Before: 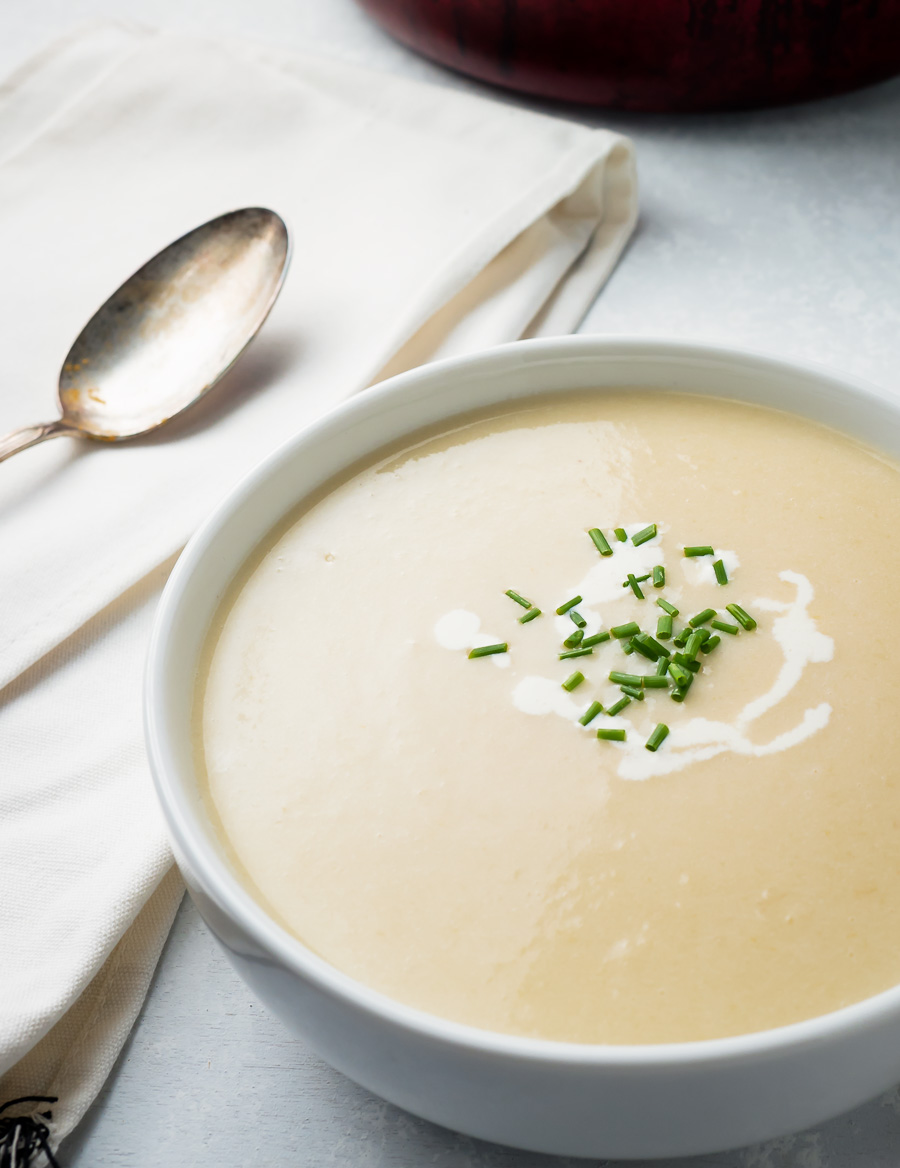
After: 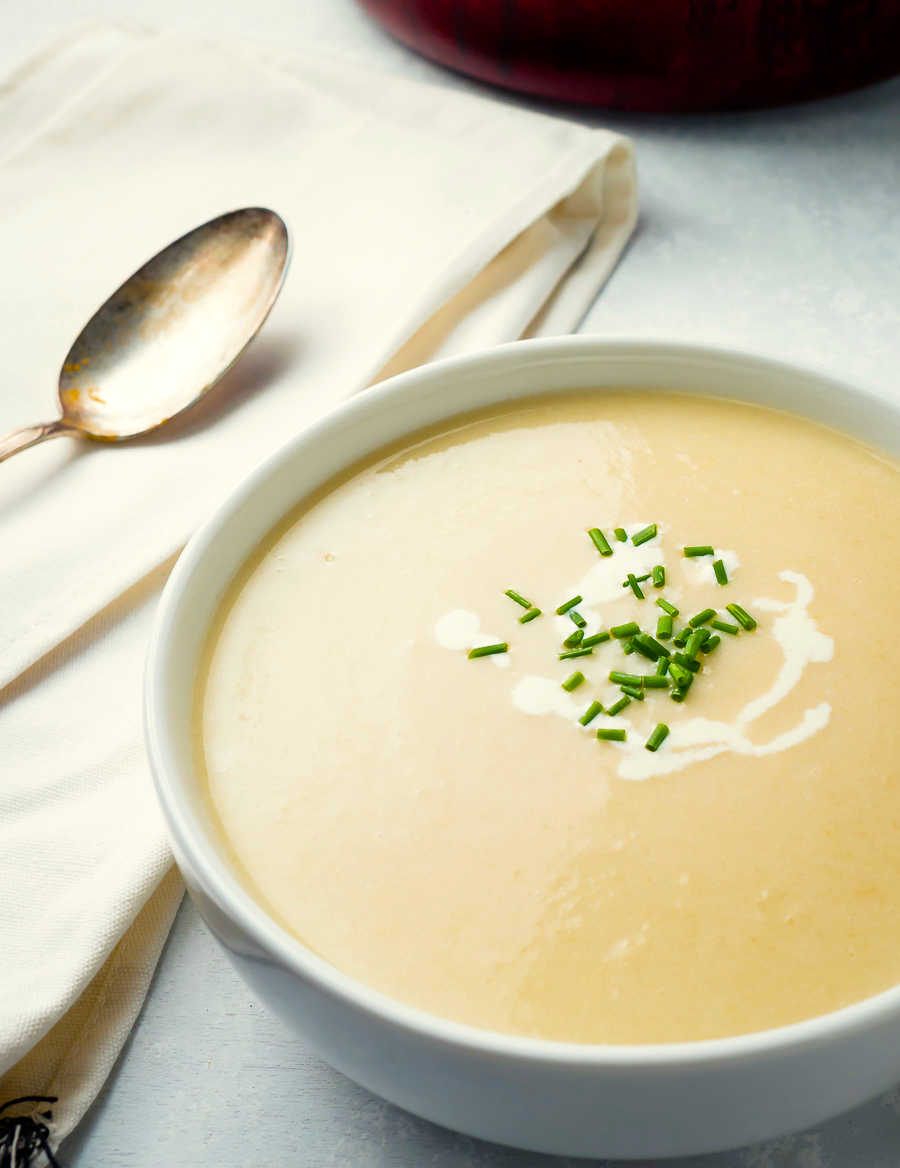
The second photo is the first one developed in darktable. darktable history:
color balance rgb: highlights gain › luminance 6.056%, highlights gain › chroma 2.513%, highlights gain › hue 90.46°, linear chroma grading › global chroma 33.069%, perceptual saturation grading › global saturation 20%, perceptual saturation grading › highlights -25.012%, perceptual saturation grading › shadows 24.849%
